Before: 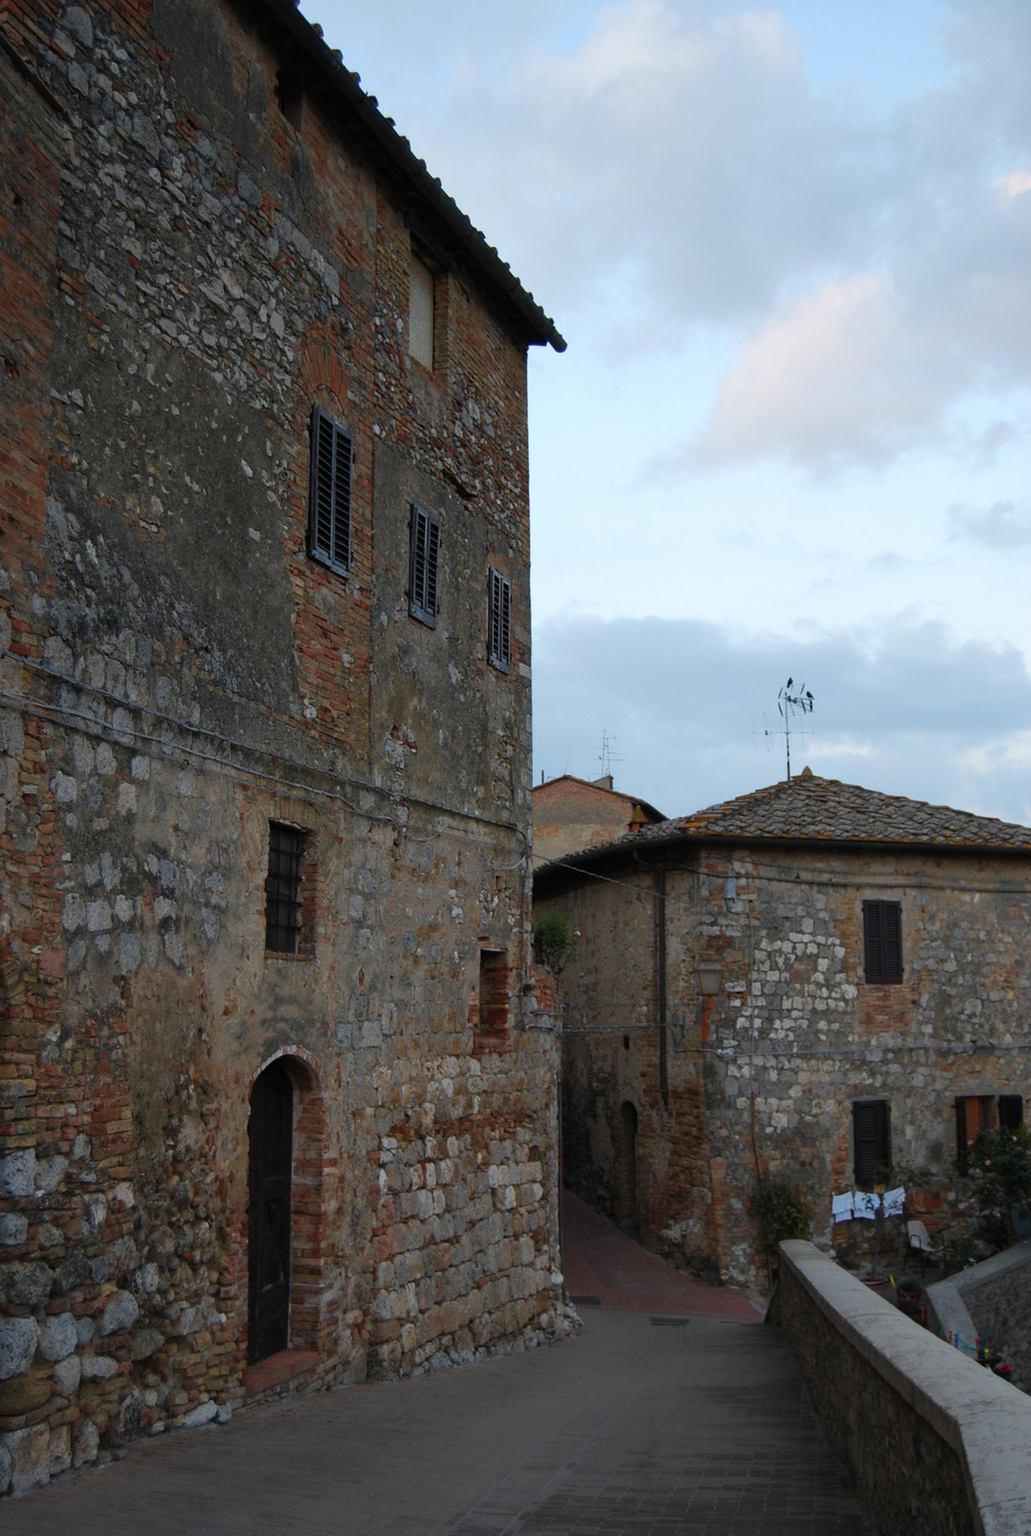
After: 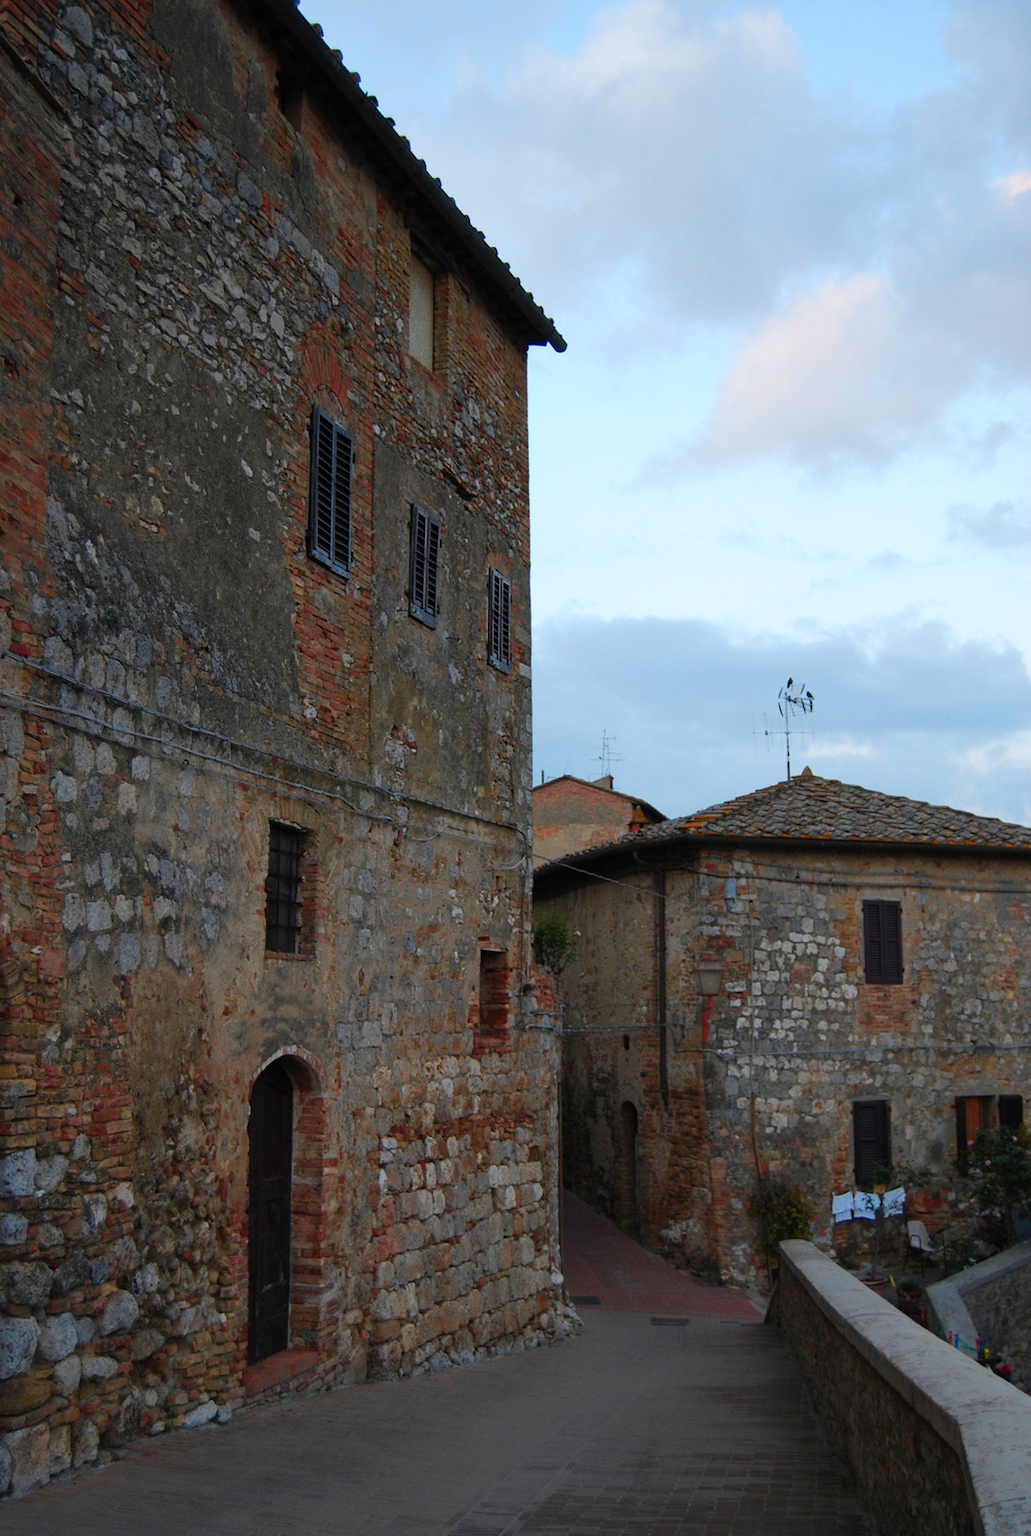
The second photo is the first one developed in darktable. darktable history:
color zones: curves: ch1 [(0.24, 0.634) (0.75, 0.5)]; ch2 [(0.253, 0.437) (0.745, 0.491)]
